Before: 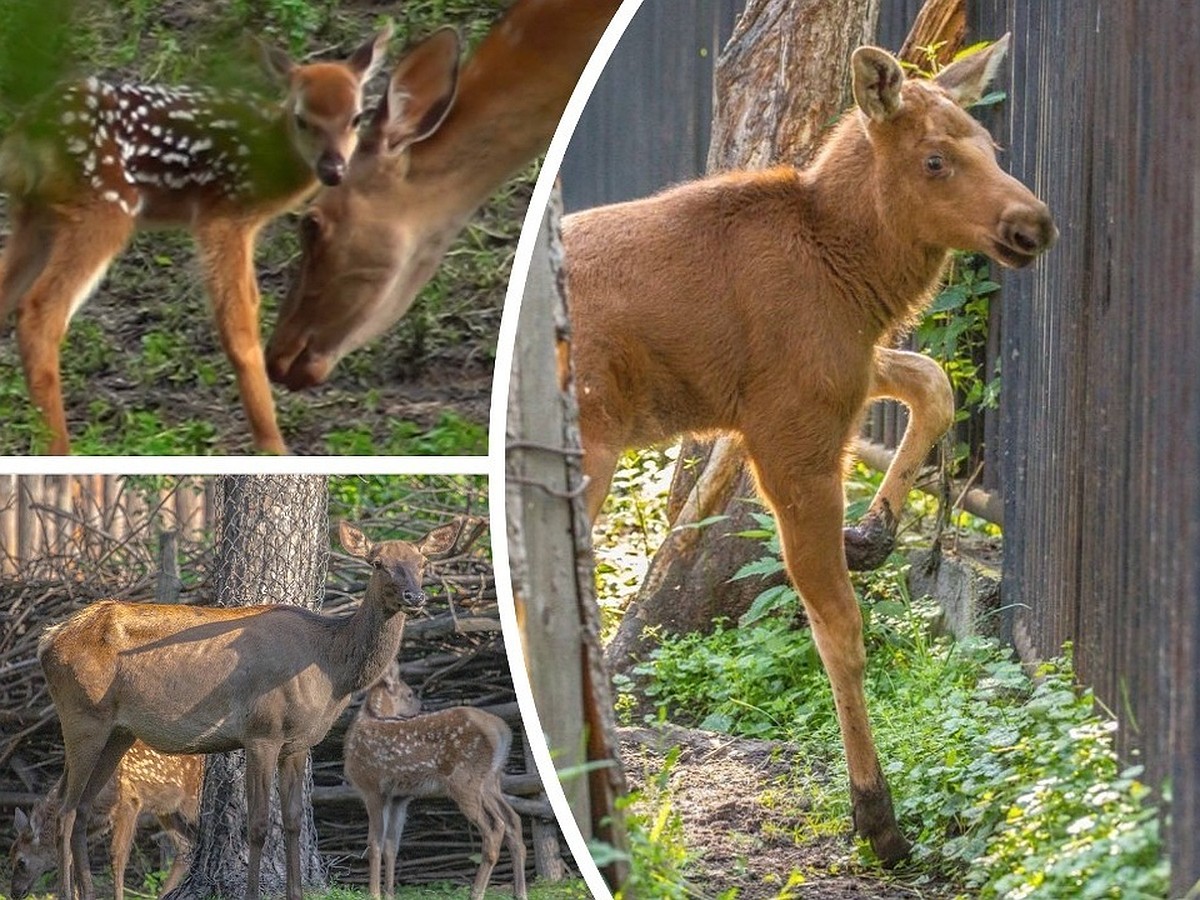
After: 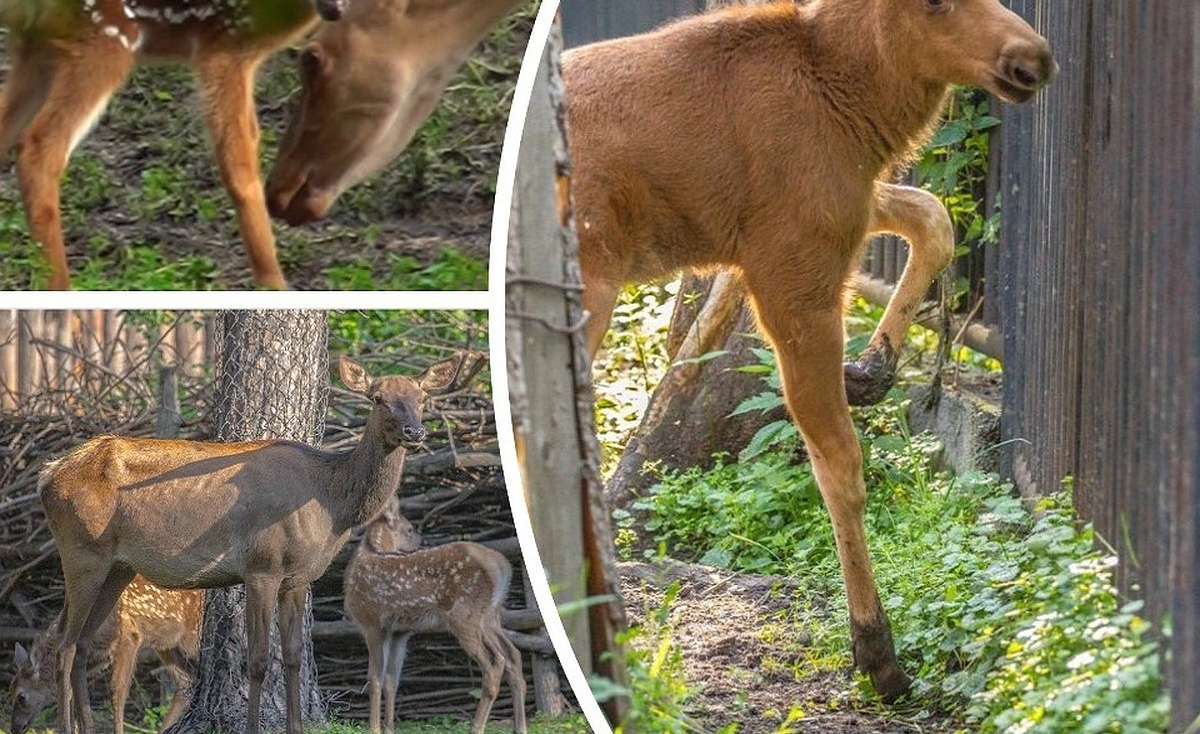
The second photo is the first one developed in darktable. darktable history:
crop and rotate: top 18.407%
